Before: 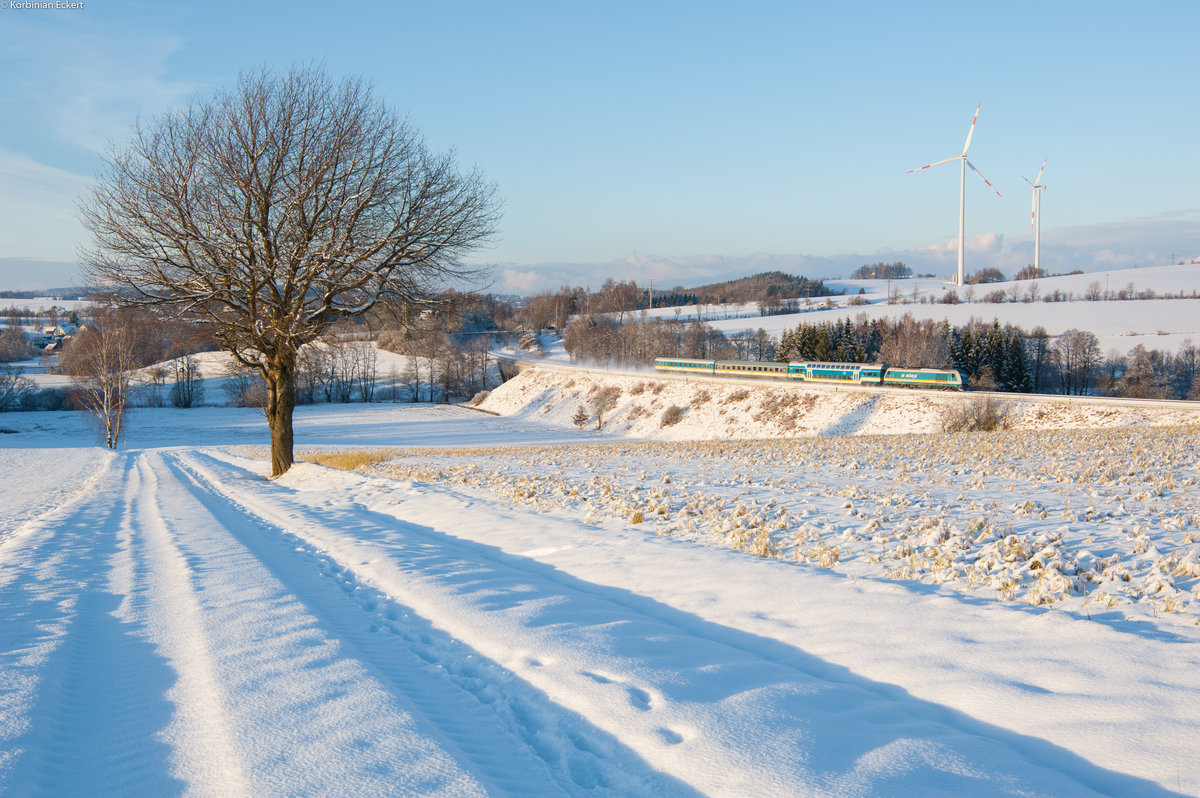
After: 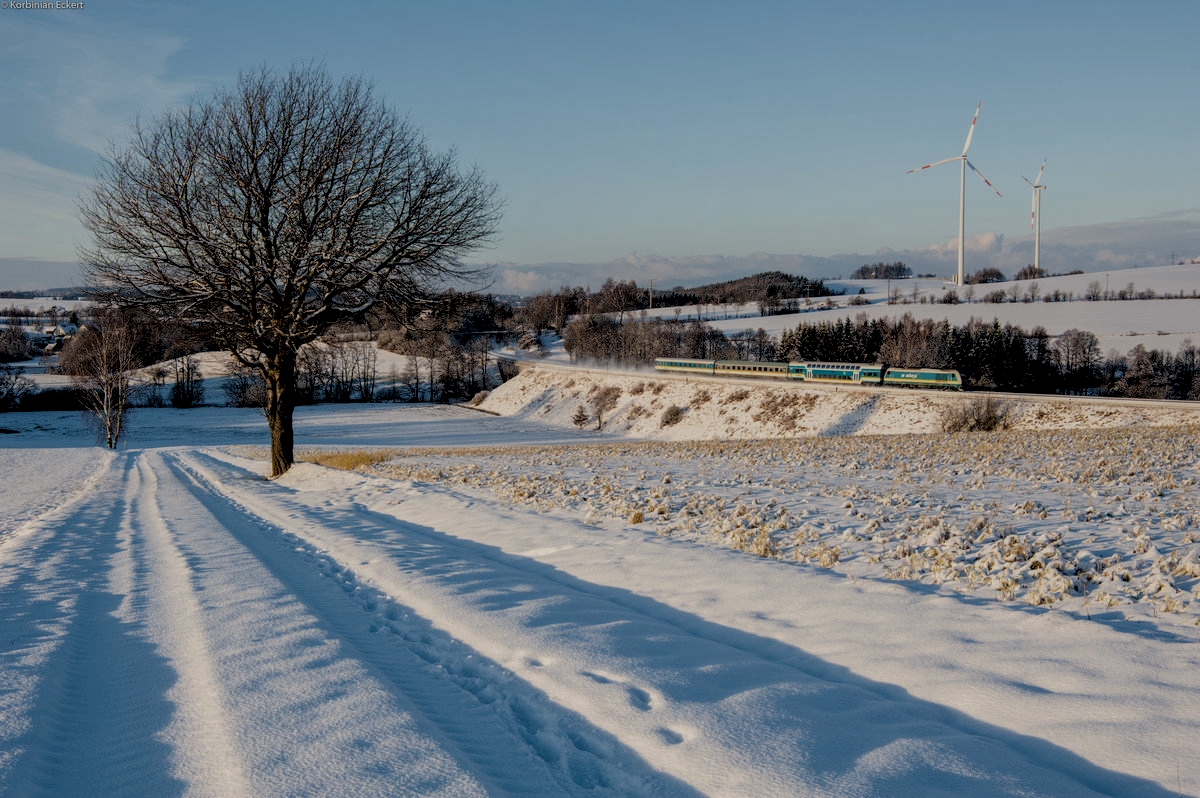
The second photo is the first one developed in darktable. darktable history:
local contrast: detail 142%
rgb levels: levels [[0.034, 0.472, 0.904], [0, 0.5, 1], [0, 0.5, 1]]
exposure: black level correction -0.016, exposure -1.018 EV, compensate highlight preservation false
color correction: highlights a* 0.816, highlights b* 2.78, saturation 1.1
